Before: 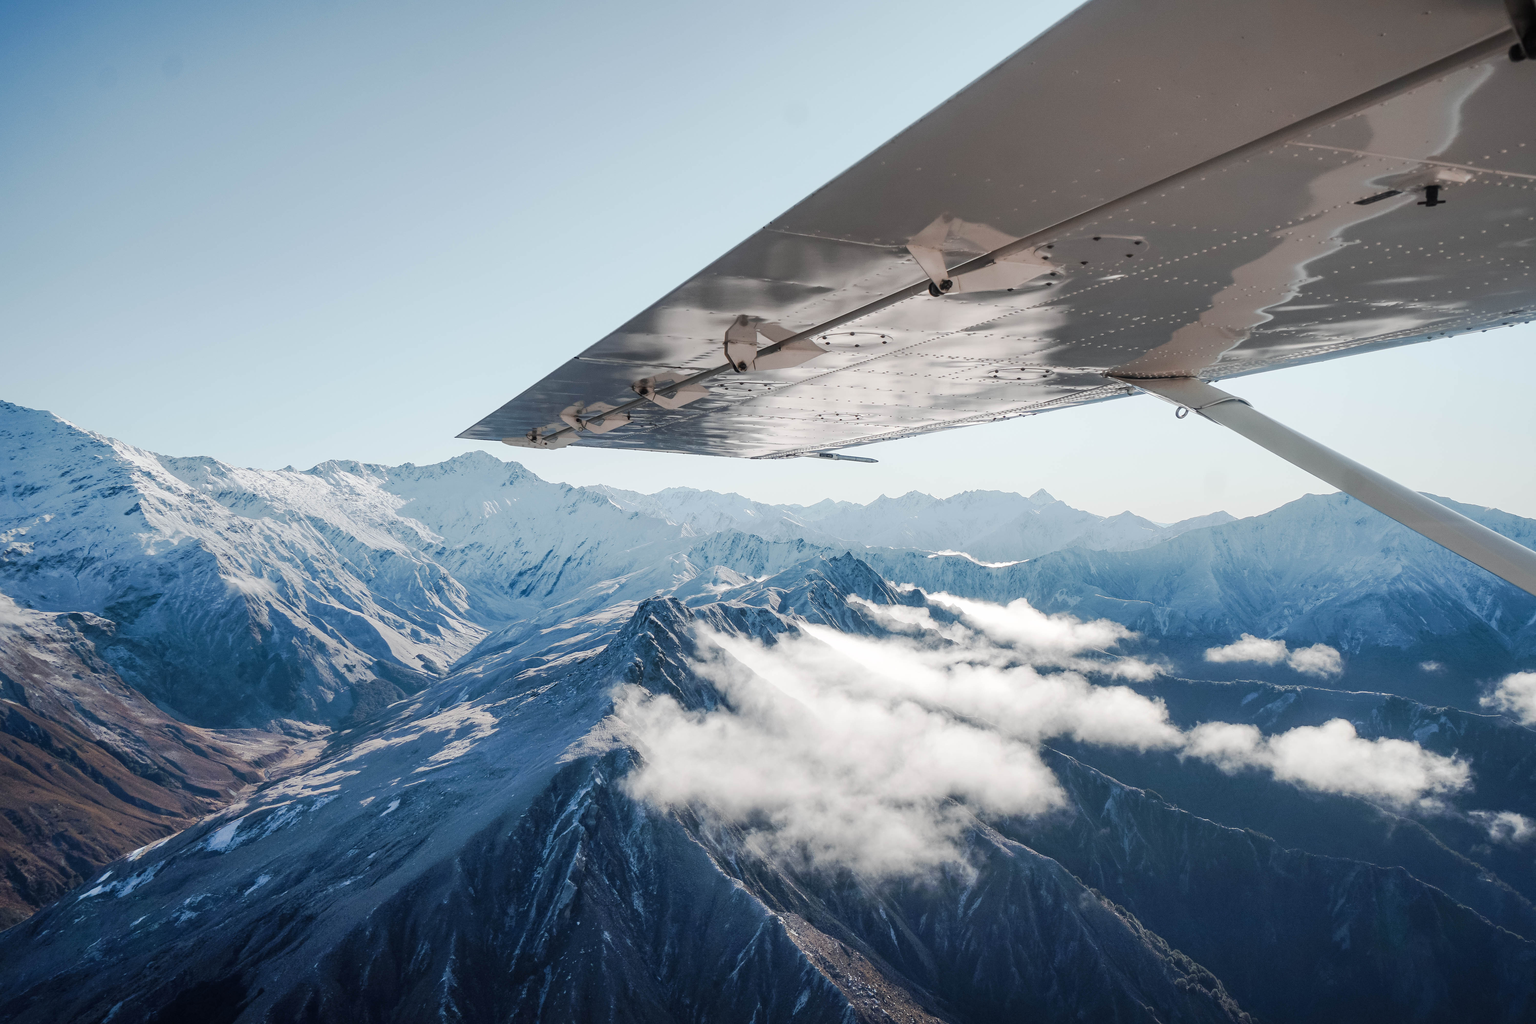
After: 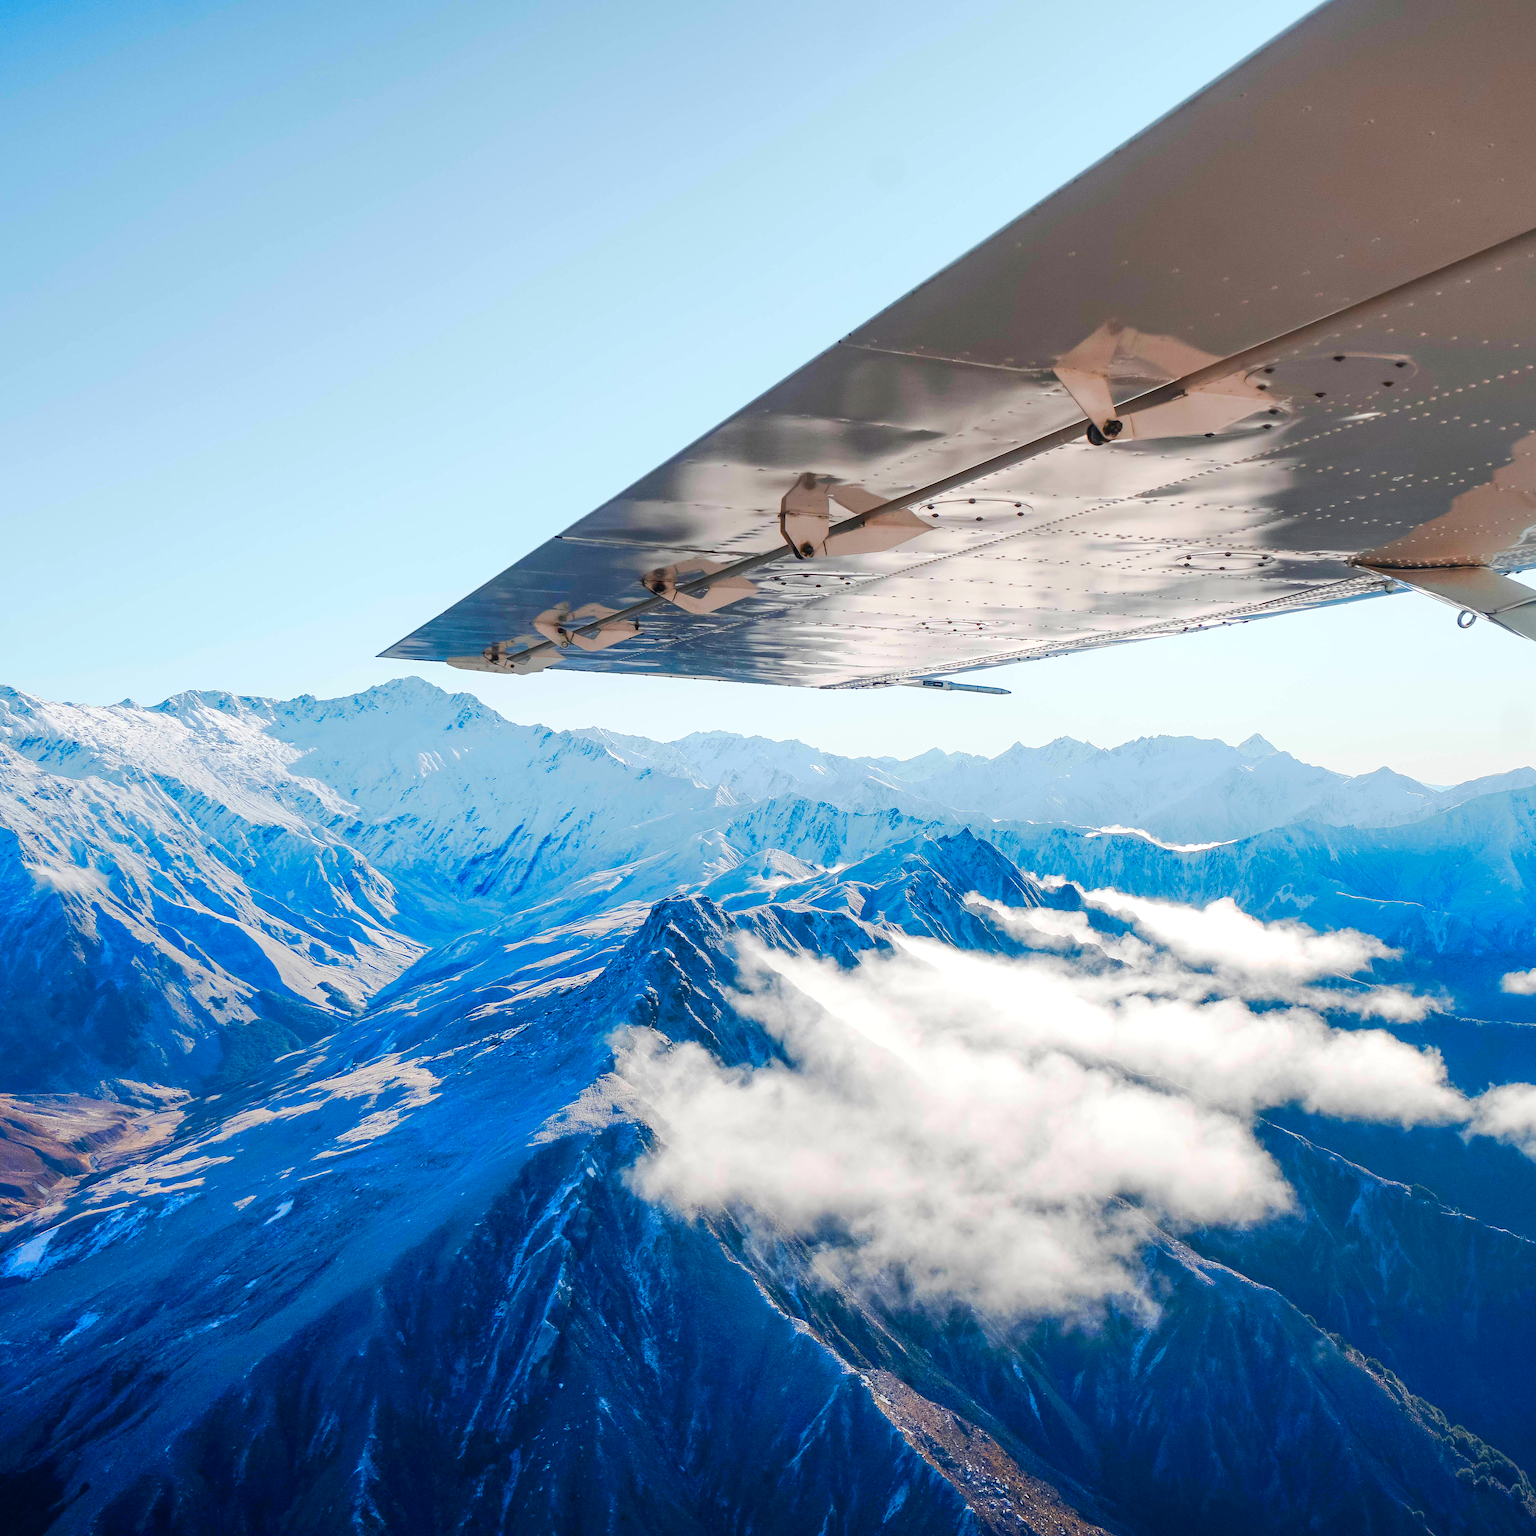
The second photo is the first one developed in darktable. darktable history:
color correction: saturation 1.8
crop and rotate: left 13.342%, right 19.991%
color balance rgb: linear chroma grading › shadows 32%, linear chroma grading › global chroma -2%, linear chroma grading › mid-tones 4%, perceptual saturation grading › global saturation -2%, perceptual saturation grading › highlights -8%, perceptual saturation grading › mid-tones 8%, perceptual saturation grading › shadows 4%, perceptual brilliance grading › highlights 8%, perceptual brilliance grading › mid-tones 4%, perceptual brilliance grading › shadows 2%, global vibrance 16%, saturation formula JzAzBz (2021)
